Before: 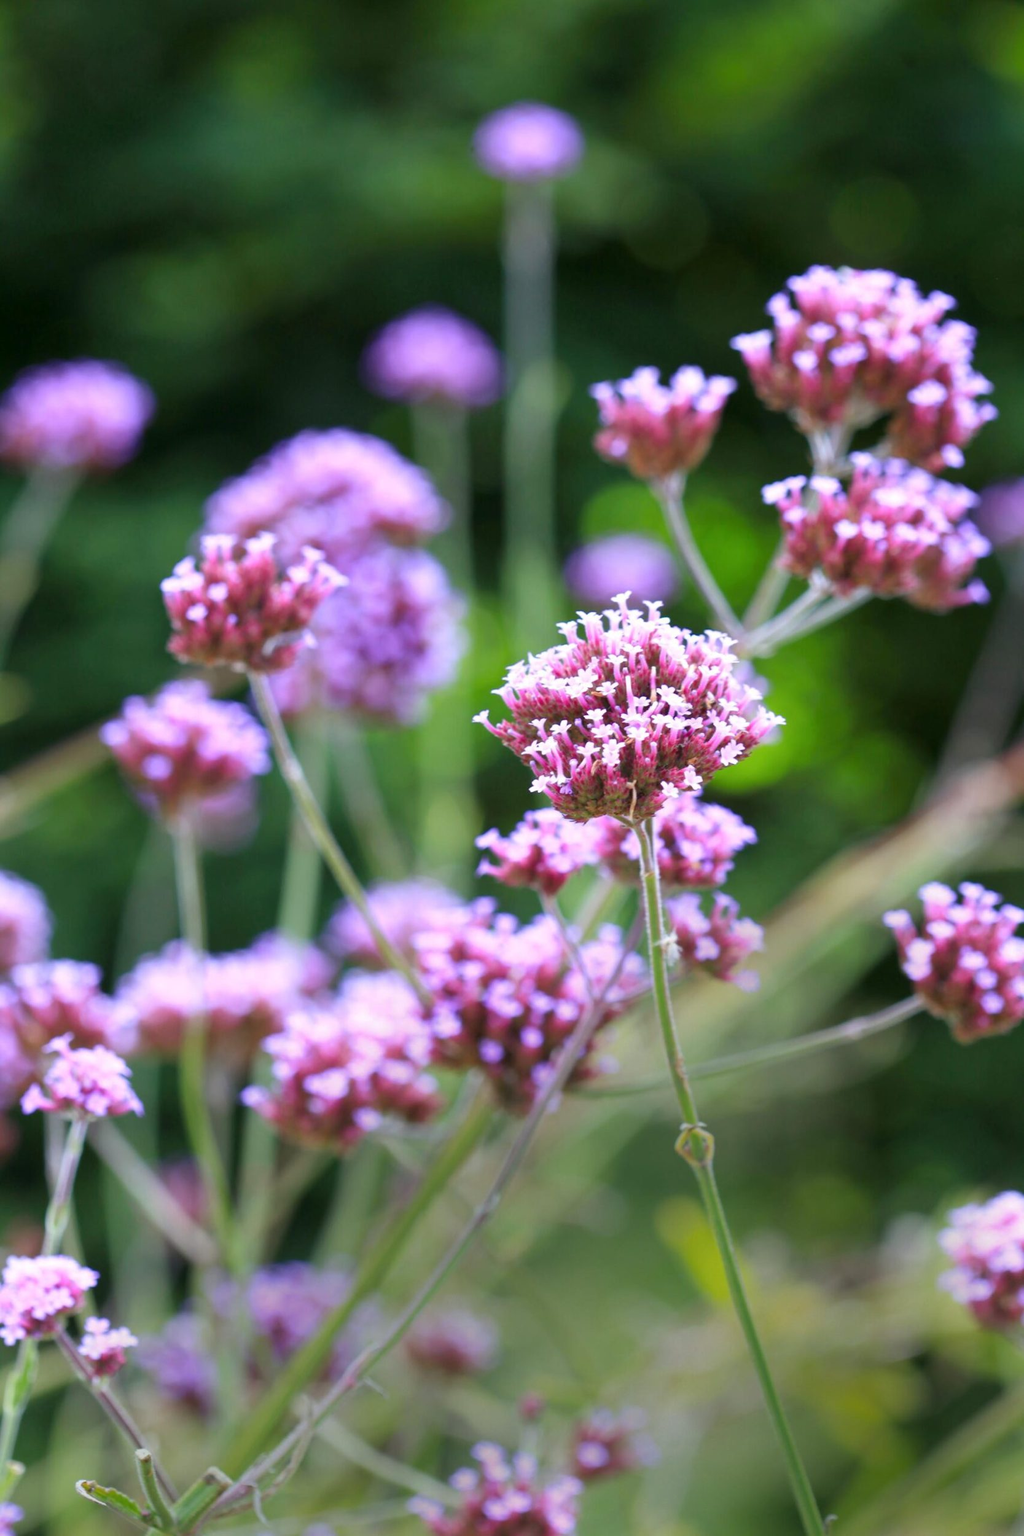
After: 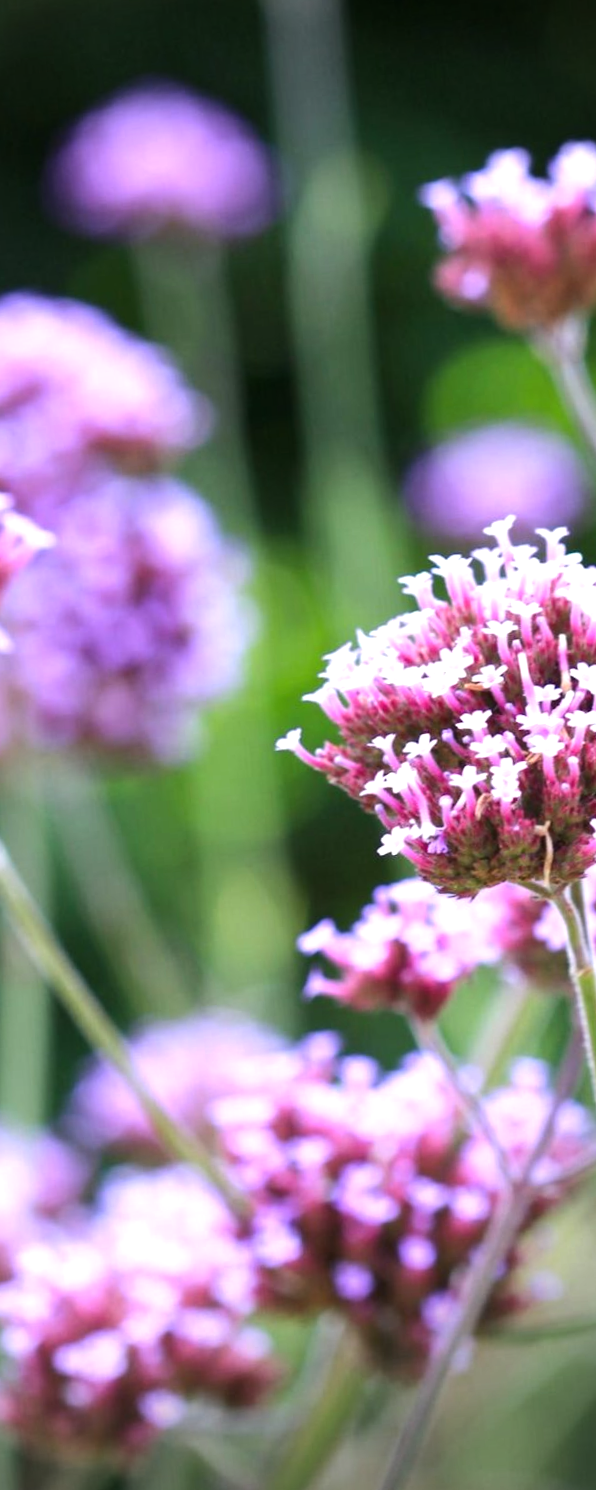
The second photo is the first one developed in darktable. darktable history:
crop and rotate: left 29.476%, top 10.214%, right 35.32%, bottom 17.333%
local contrast: mode bilateral grid, contrast 20, coarseness 50, detail 102%, midtone range 0.2
exposure: compensate highlight preservation false
vignetting: fall-off start 79.88%
rotate and perspective: rotation -5°, crop left 0.05, crop right 0.952, crop top 0.11, crop bottom 0.89
tone equalizer: -8 EV -0.417 EV, -7 EV -0.389 EV, -6 EV -0.333 EV, -5 EV -0.222 EV, -3 EV 0.222 EV, -2 EV 0.333 EV, -1 EV 0.389 EV, +0 EV 0.417 EV, edges refinement/feathering 500, mask exposure compensation -1.57 EV, preserve details no
